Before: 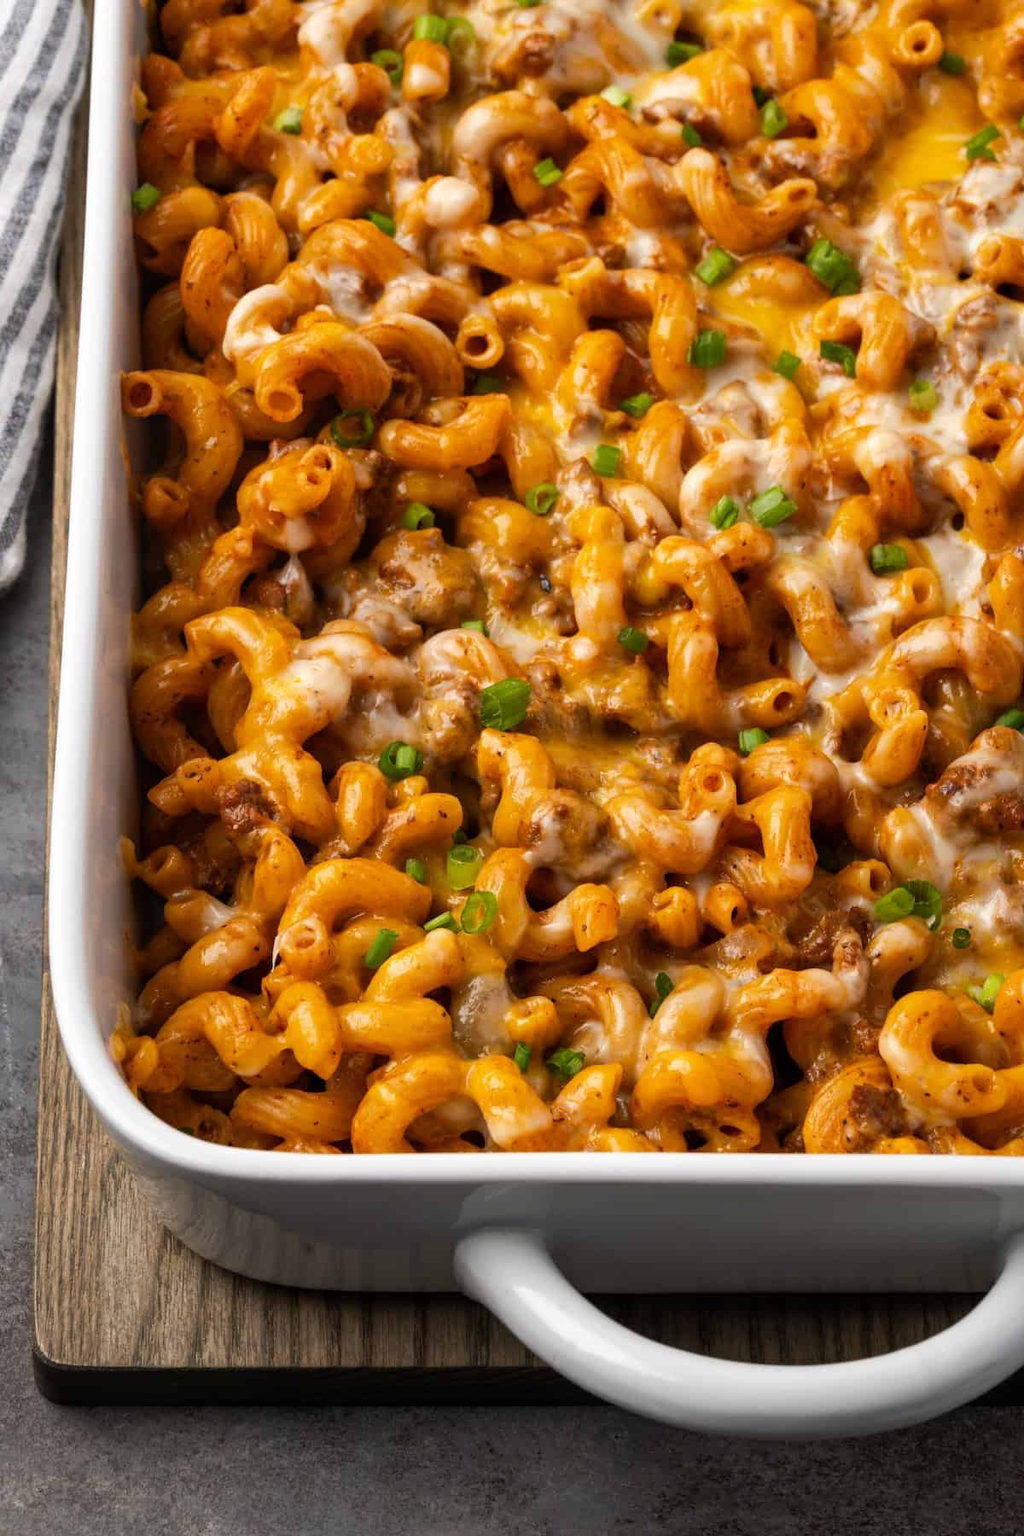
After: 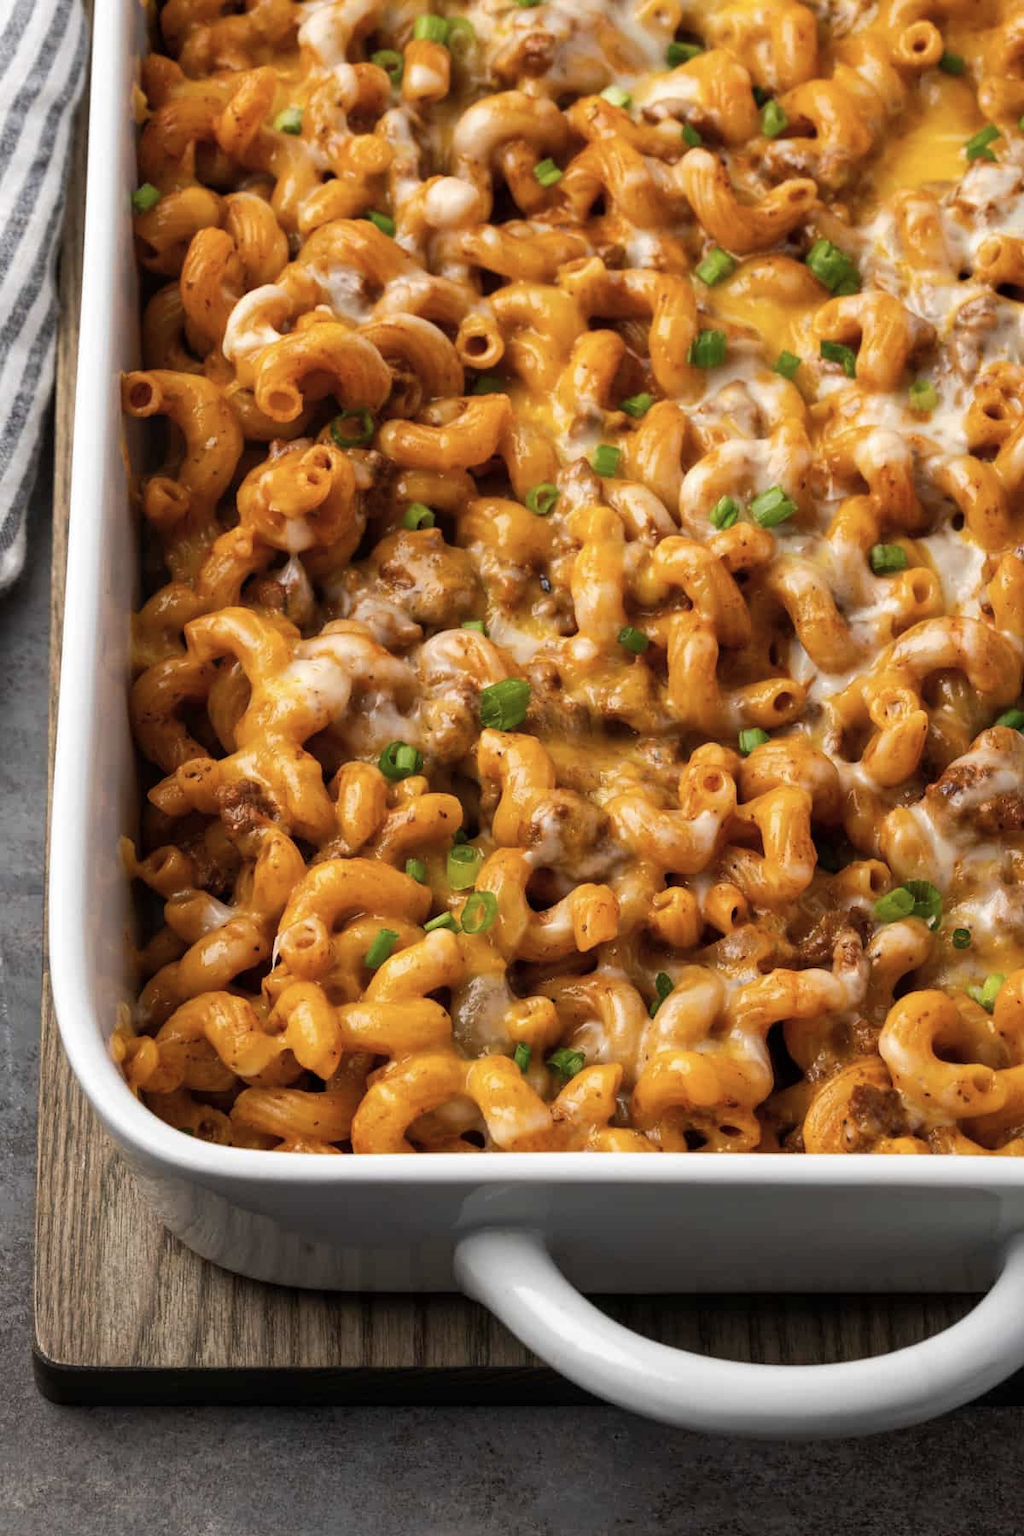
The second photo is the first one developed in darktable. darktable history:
contrast brightness saturation: saturation -0.159
